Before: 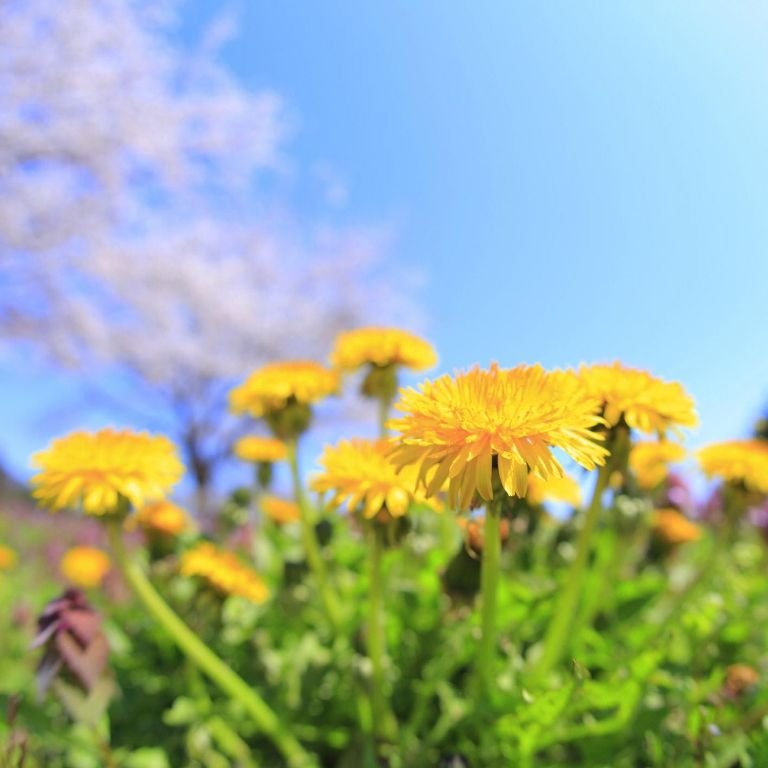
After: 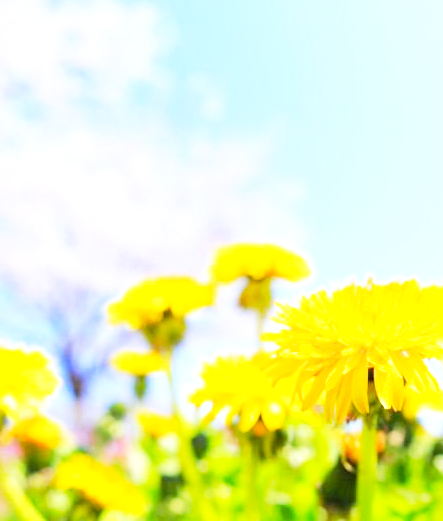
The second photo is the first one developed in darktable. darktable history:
crop: left 16.226%, top 11.353%, right 26.053%, bottom 20.733%
base curve: curves: ch0 [(0, 0) (0.005, 0.002) (0.193, 0.295) (0.399, 0.664) (0.75, 0.928) (1, 1)], preserve colors none
tone equalizer: -8 EV -0.768 EV, -7 EV -0.725 EV, -6 EV -0.625 EV, -5 EV -0.374 EV, -3 EV 0.404 EV, -2 EV 0.6 EV, -1 EV 0.681 EV, +0 EV 0.777 EV
exposure: compensate highlight preservation false
local contrast: mode bilateral grid, contrast 11, coarseness 25, detail 115%, midtone range 0.2
color balance rgb: perceptual saturation grading › global saturation 19.27%, perceptual brilliance grading › mid-tones 9.371%, perceptual brilliance grading › shadows 15.565%, global vibrance 15.423%
color calibration: gray › normalize channels true, illuminant as shot in camera, x 0.358, y 0.373, temperature 4628.91 K, gamut compression 0.019
